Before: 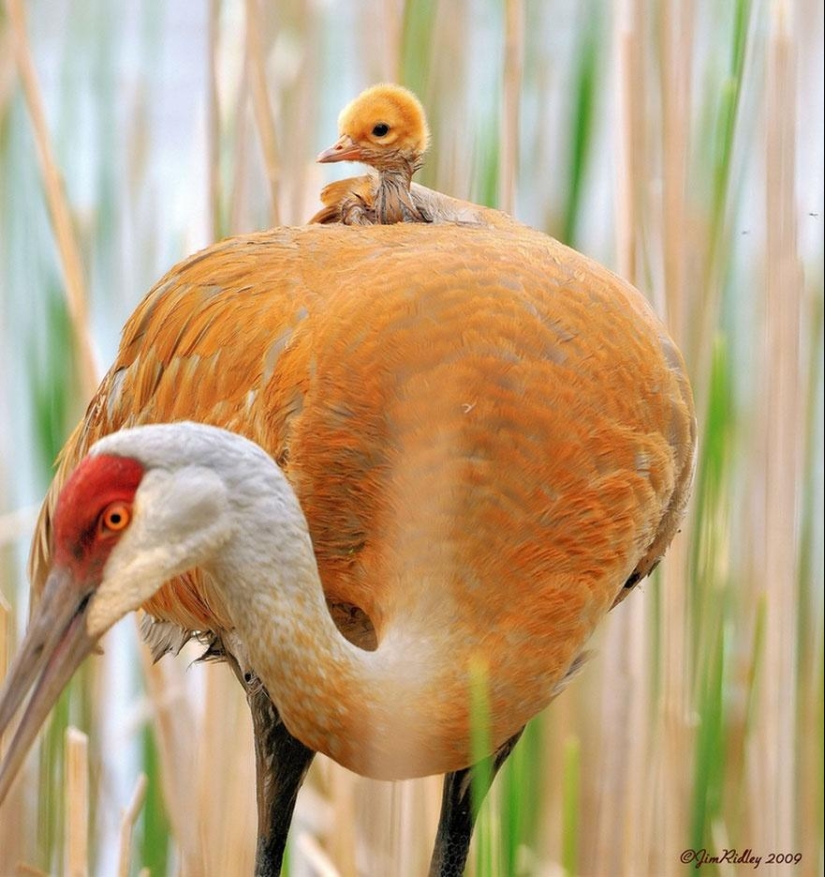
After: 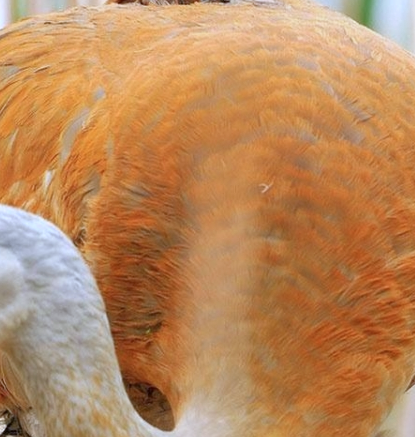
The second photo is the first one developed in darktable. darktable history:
crop: left 24.622%, top 25.115%, right 25.046%, bottom 25.003%
color calibration: illuminant as shot in camera, x 0.369, y 0.376, temperature 4321.01 K
